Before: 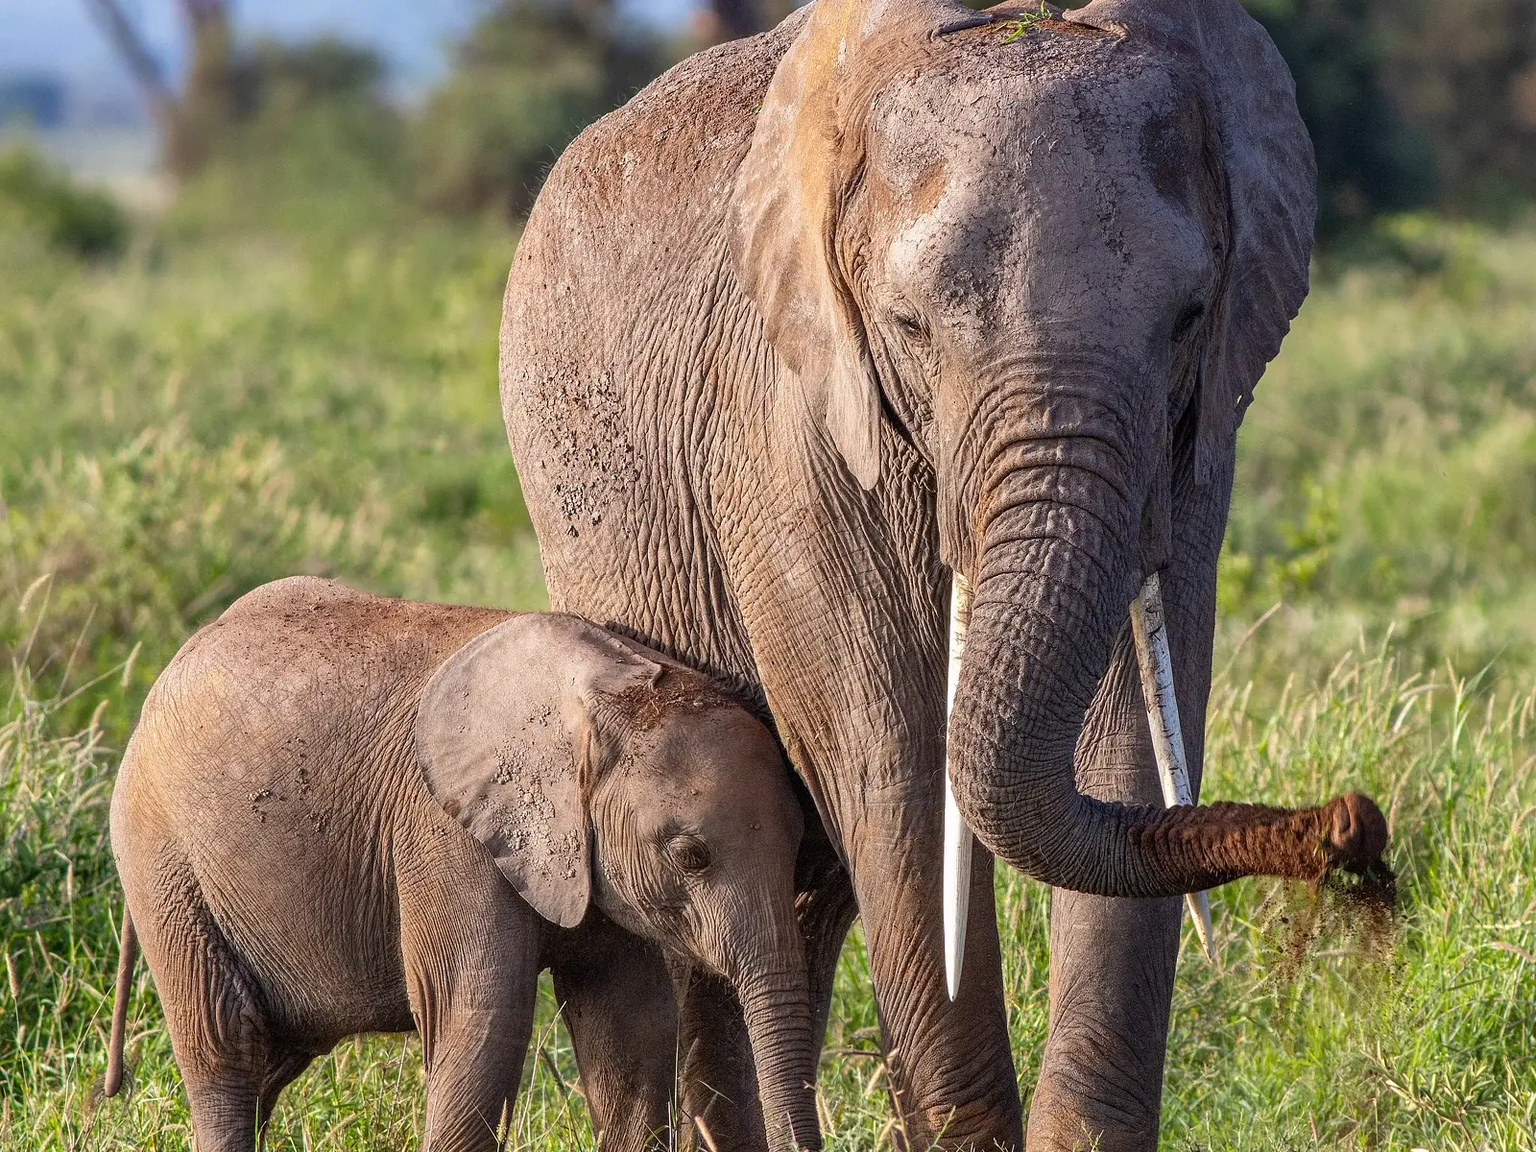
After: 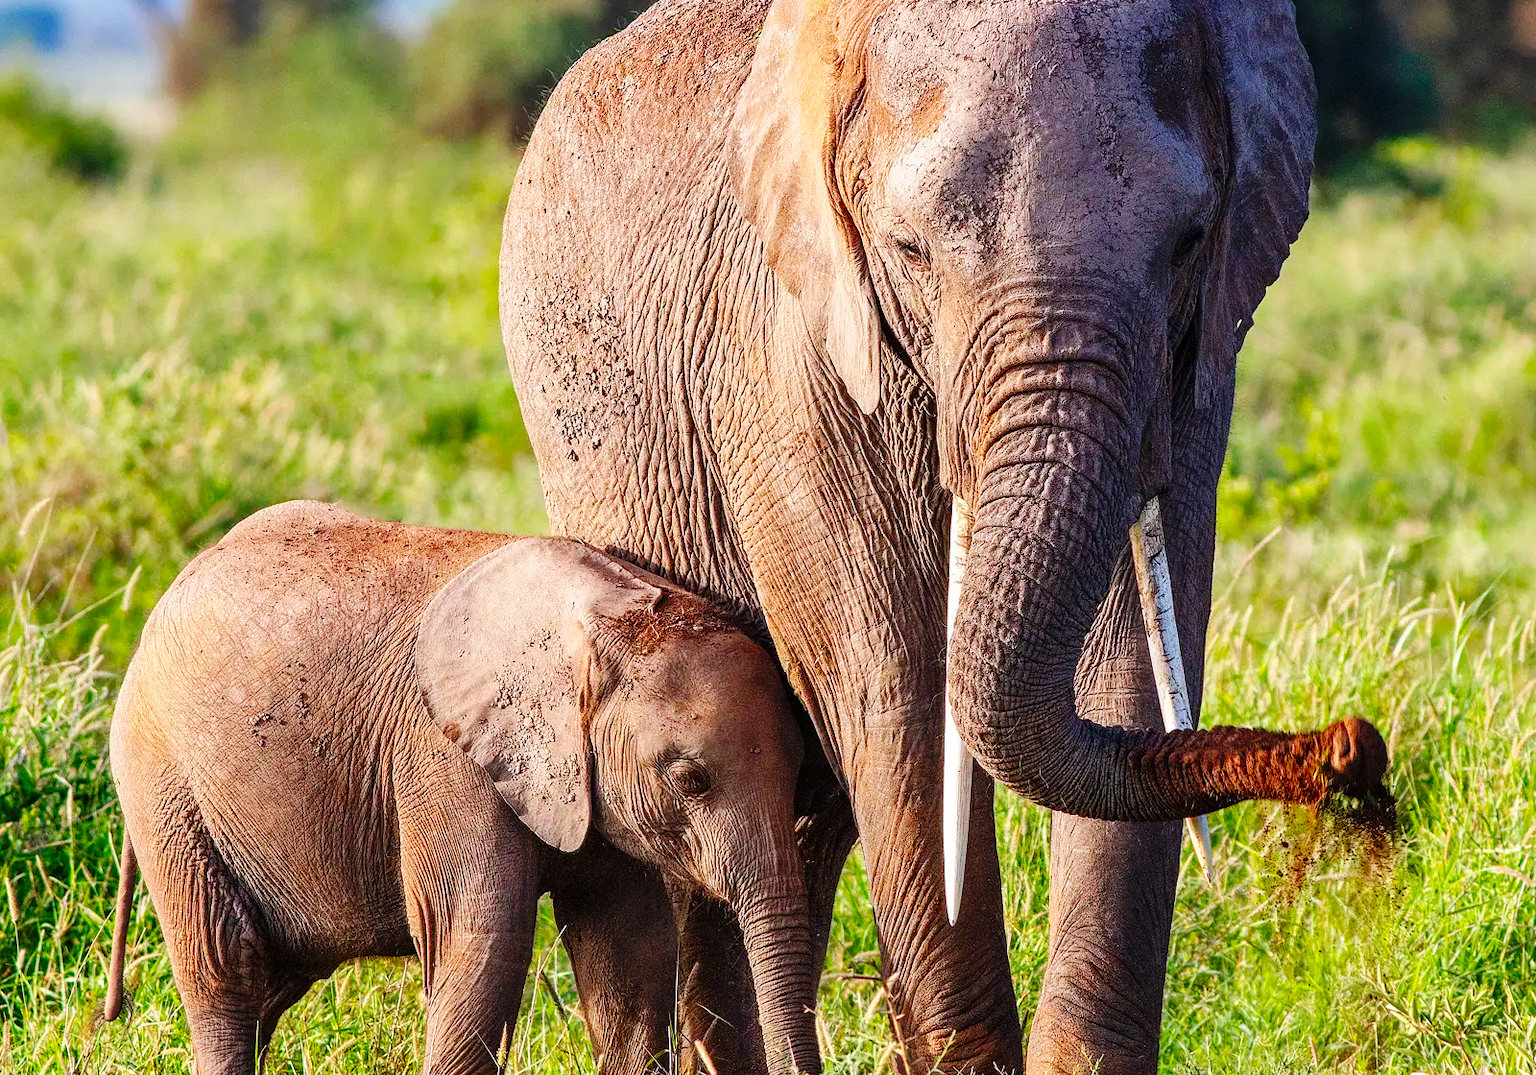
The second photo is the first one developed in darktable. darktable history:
contrast brightness saturation: saturation 0.134
crop and rotate: top 6.588%
base curve: curves: ch0 [(0, 0) (0.036, 0.025) (0.121, 0.166) (0.206, 0.329) (0.605, 0.79) (1, 1)], preserve colors none
